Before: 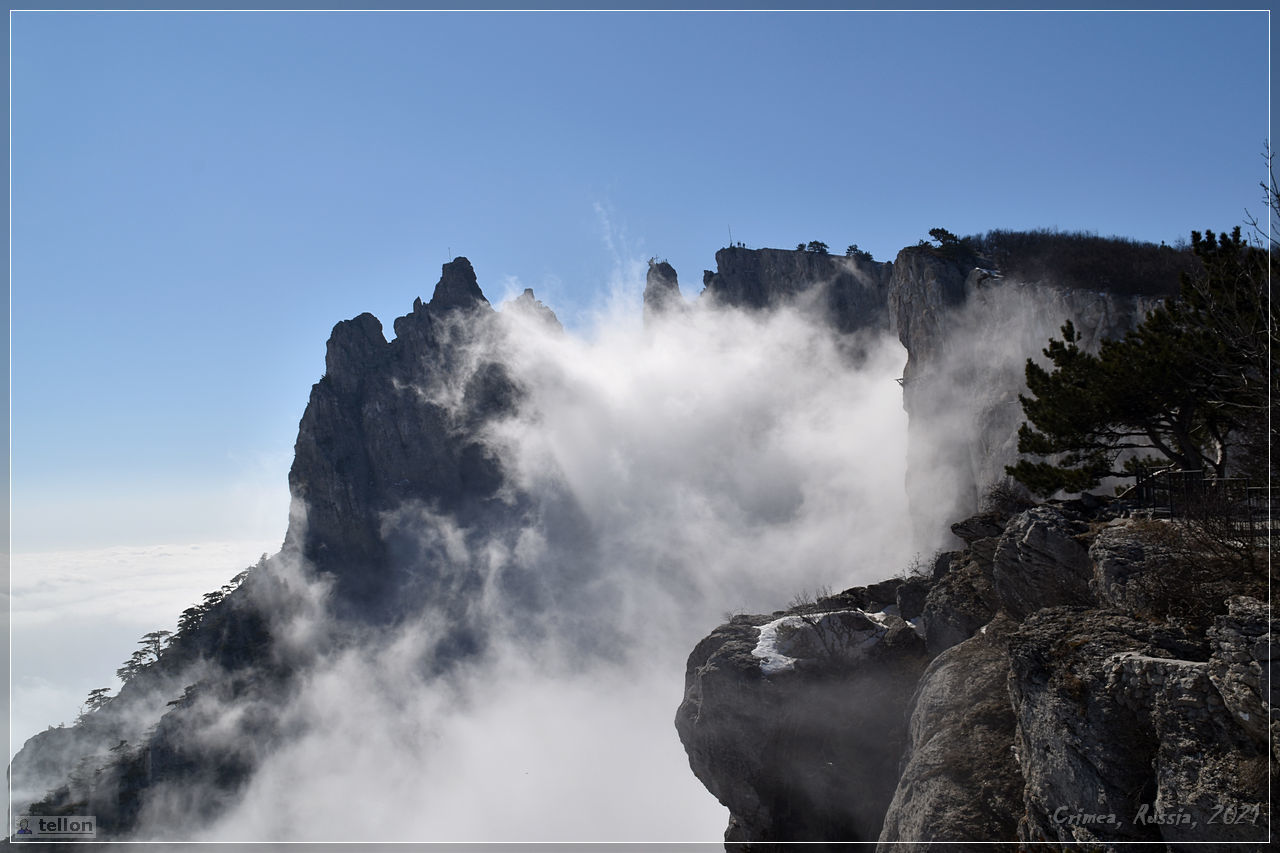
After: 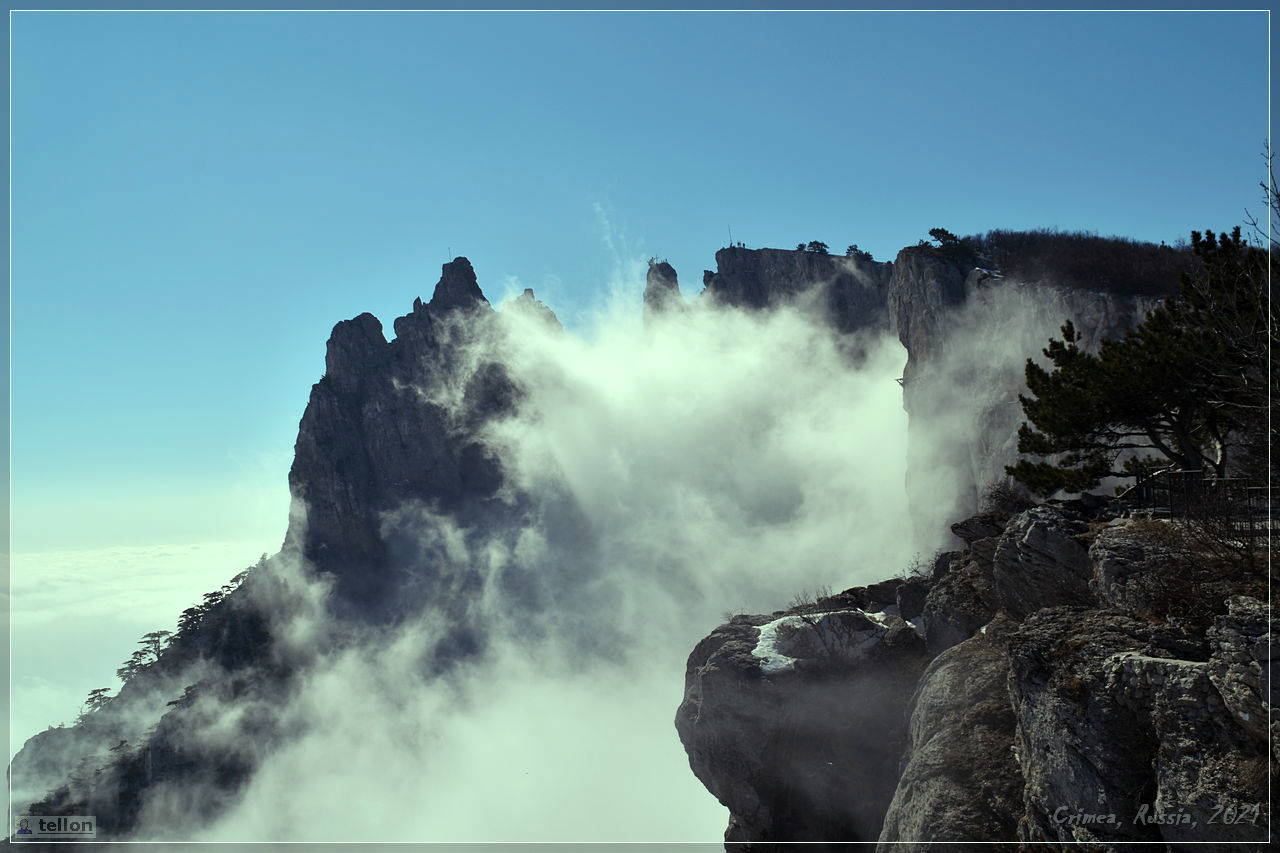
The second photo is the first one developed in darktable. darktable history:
exposure: exposure -0.055 EV, compensate highlight preservation false
color balance rgb: shadows lift › chroma 1.013%, shadows lift › hue 242.89°, highlights gain › luminance 15.678%, highlights gain › chroma 7.003%, highlights gain › hue 124.71°, perceptual saturation grading › global saturation 0.632%, saturation formula JzAzBz (2021)
